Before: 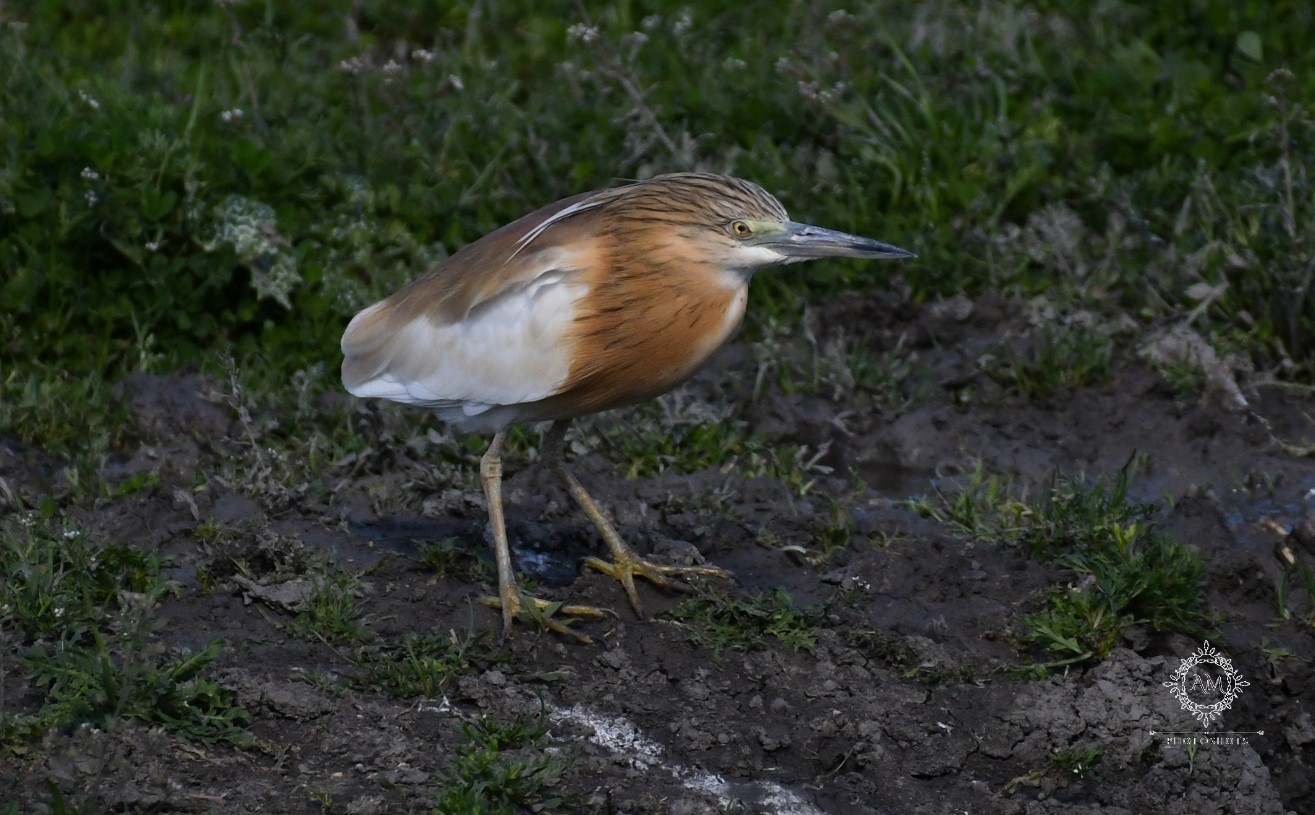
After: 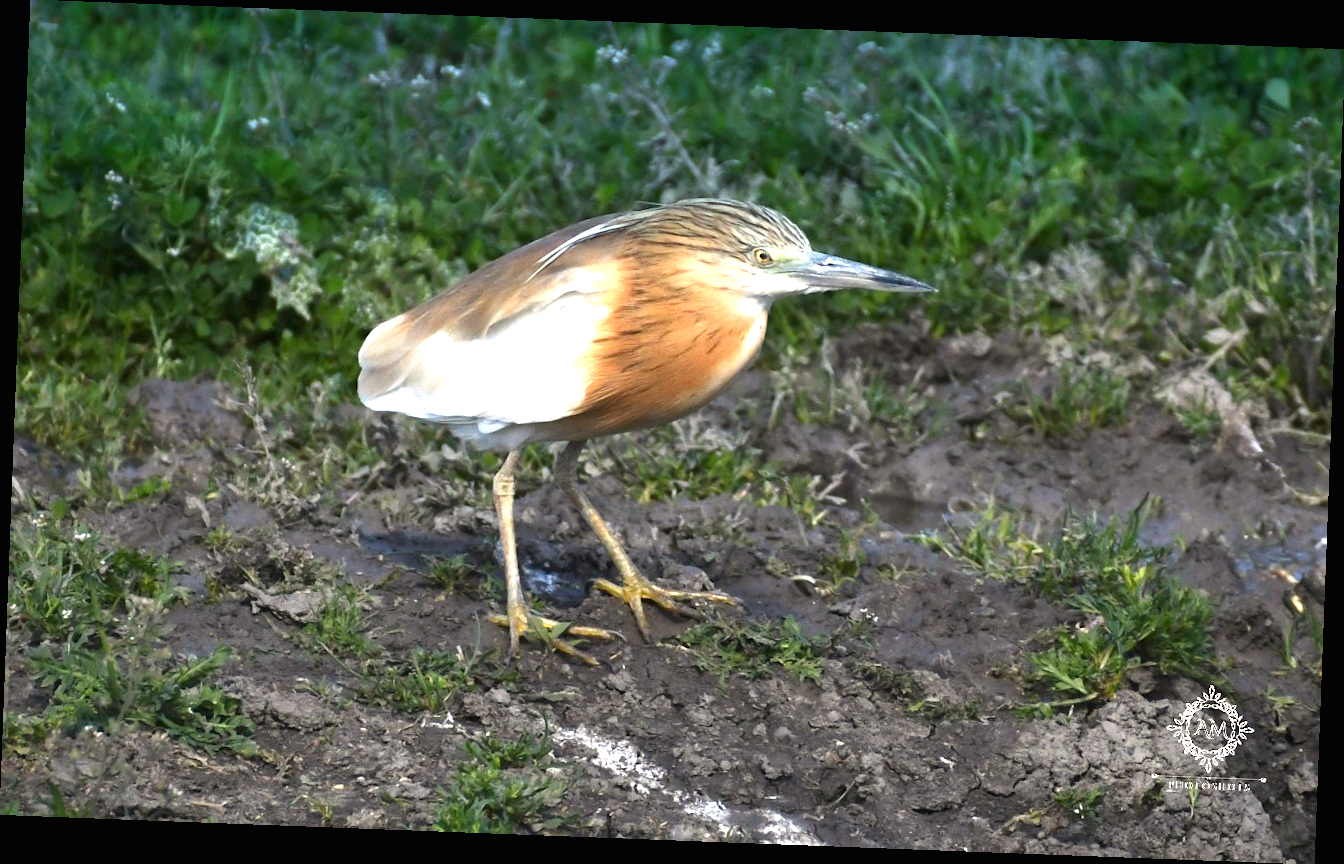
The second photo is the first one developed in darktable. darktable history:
rotate and perspective: rotation 2.17°, automatic cropping off
exposure: black level correction 0, exposure 2 EV, compensate highlight preservation false
graduated density: density 2.02 EV, hardness 44%, rotation 0.374°, offset 8.21, hue 208.8°, saturation 97%
white balance: red 1.029, blue 0.92
